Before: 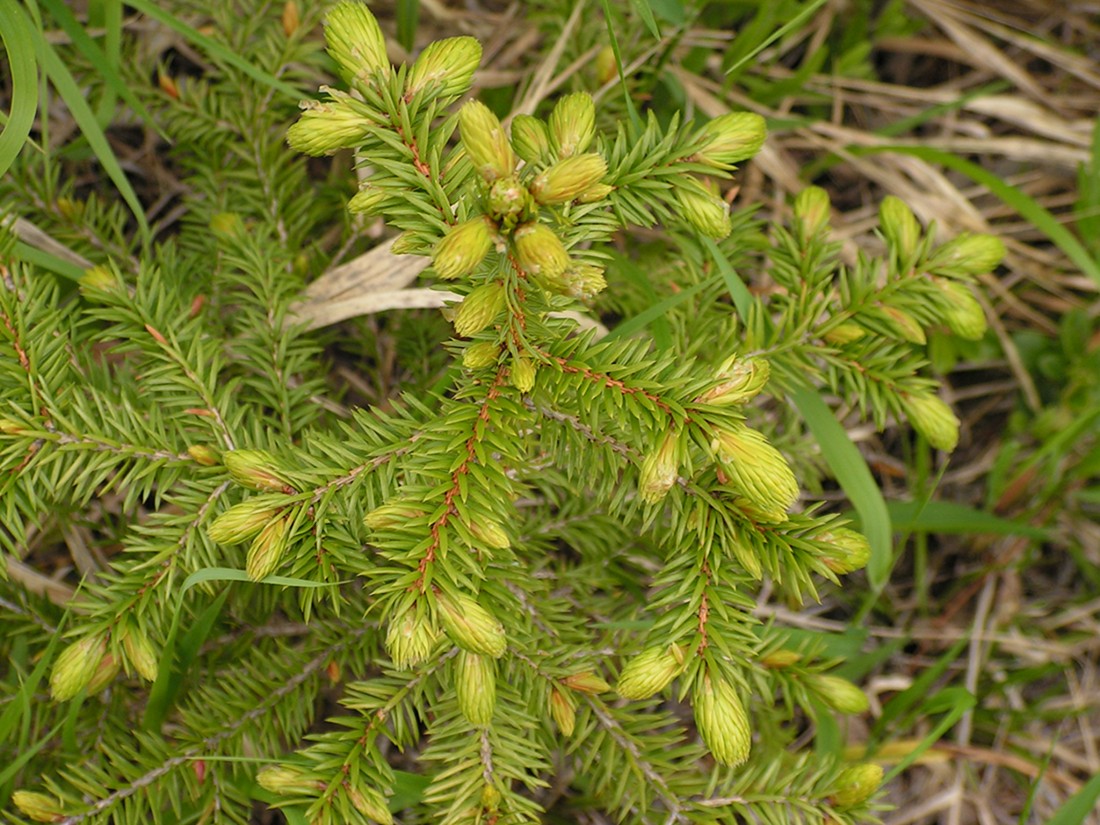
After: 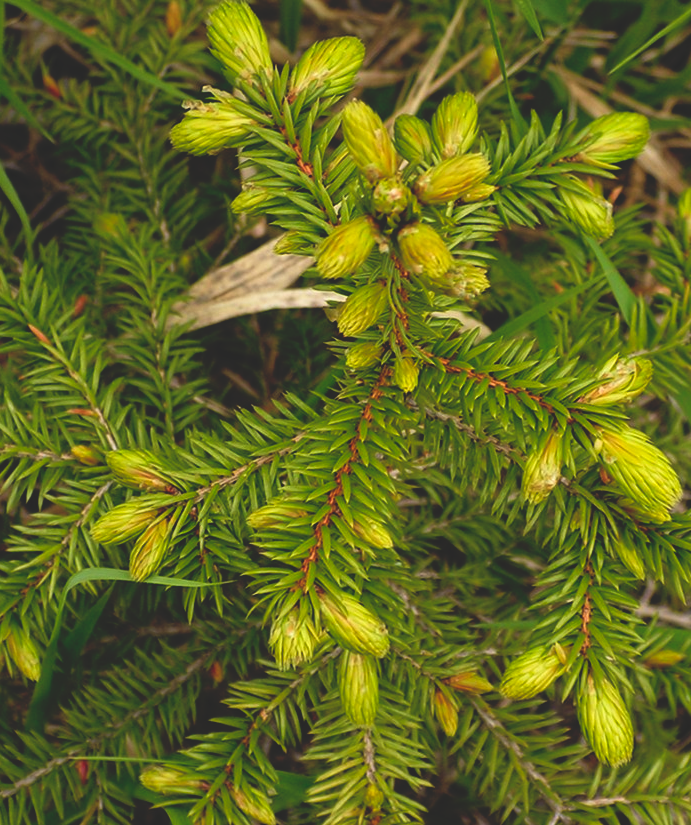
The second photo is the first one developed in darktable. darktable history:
base curve: curves: ch0 [(0, 0.02) (0.083, 0.036) (1, 1)], preserve colors none
crop: left 10.644%, right 26.528%
exposure: exposure 0.127 EV, compensate highlight preservation false
